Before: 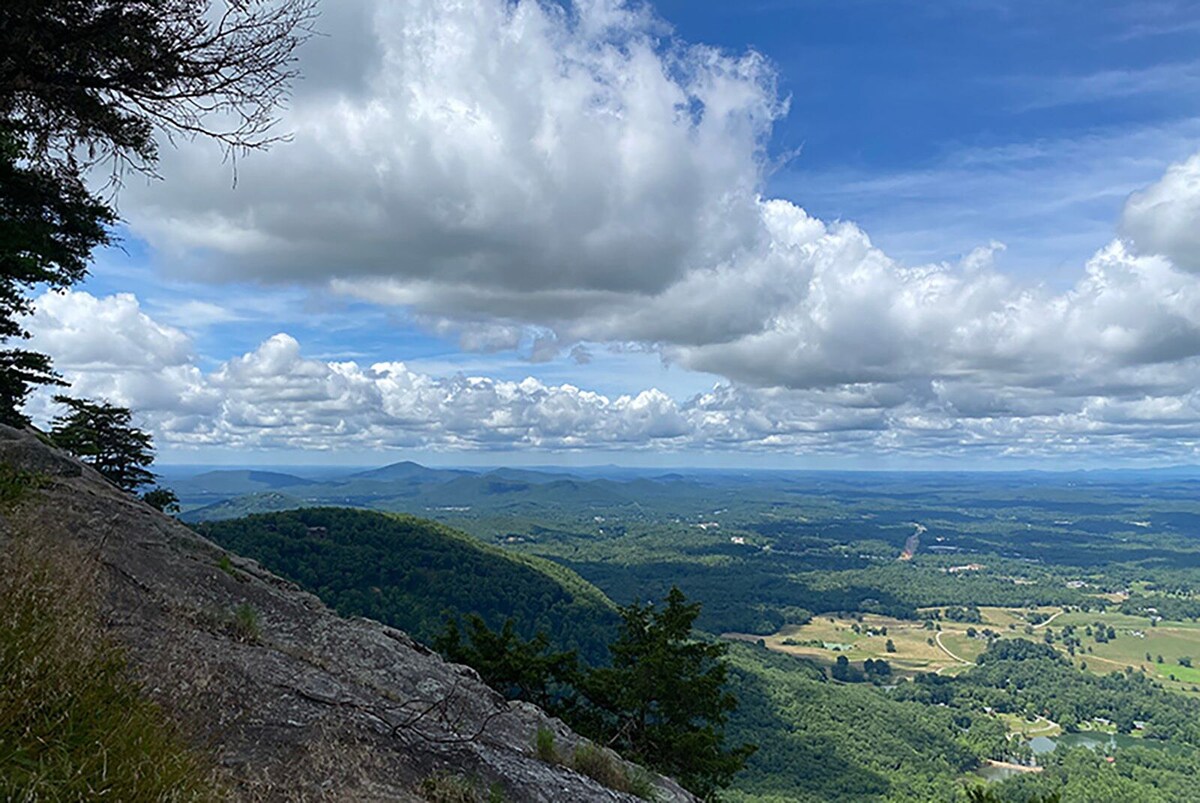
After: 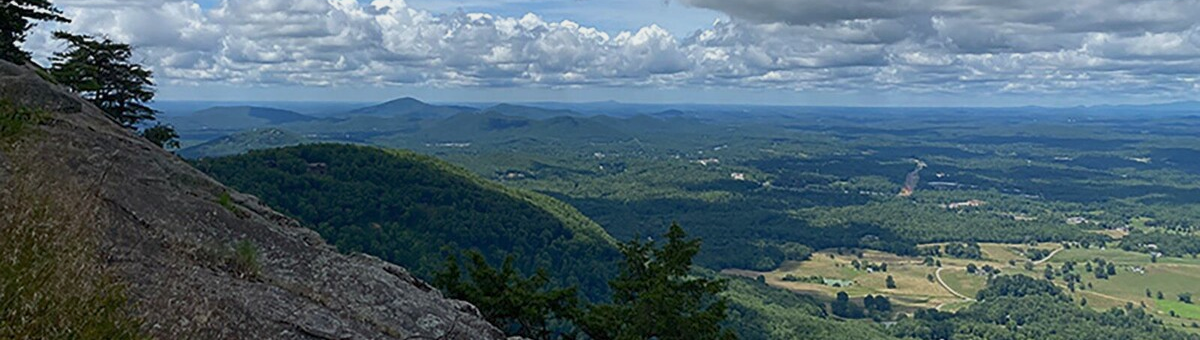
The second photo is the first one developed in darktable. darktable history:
crop: top 45.39%, bottom 12.145%
tone equalizer: -8 EV 0.213 EV, -7 EV 0.408 EV, -6 EV 0.412 EV, -5 EV 0.21 EV, -3 EV -0.268 EV, -2 EV -0.445 EV, -1 EV -0.431 EV, +0 EV -0.246 EV
